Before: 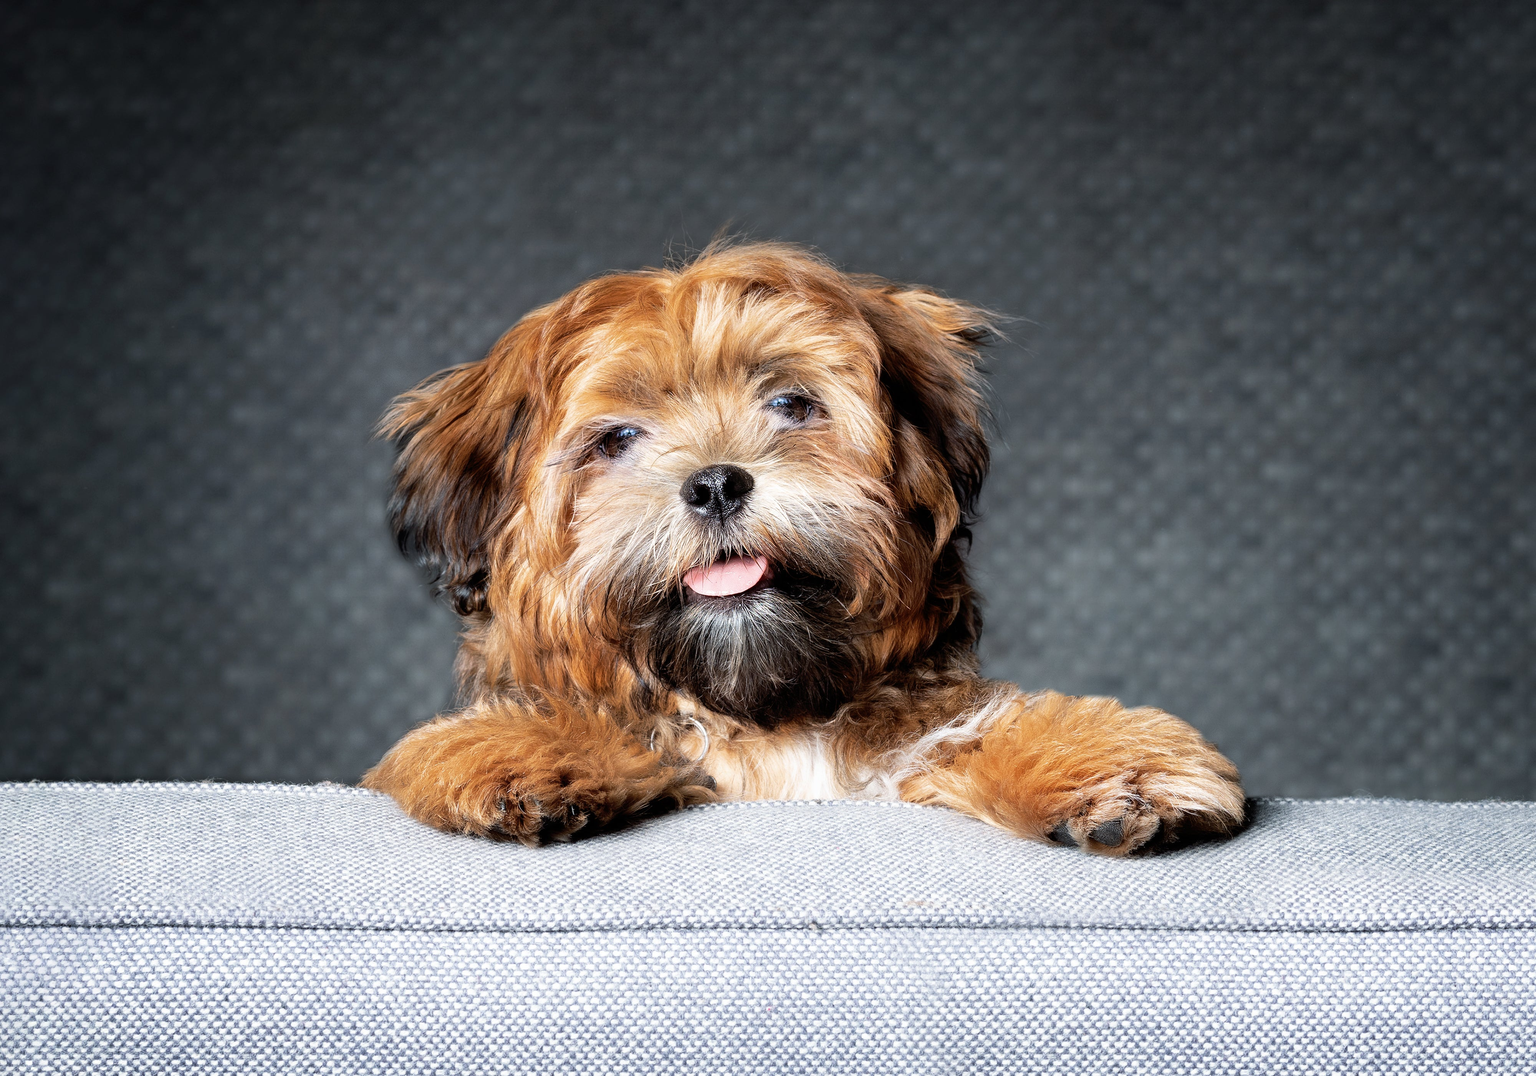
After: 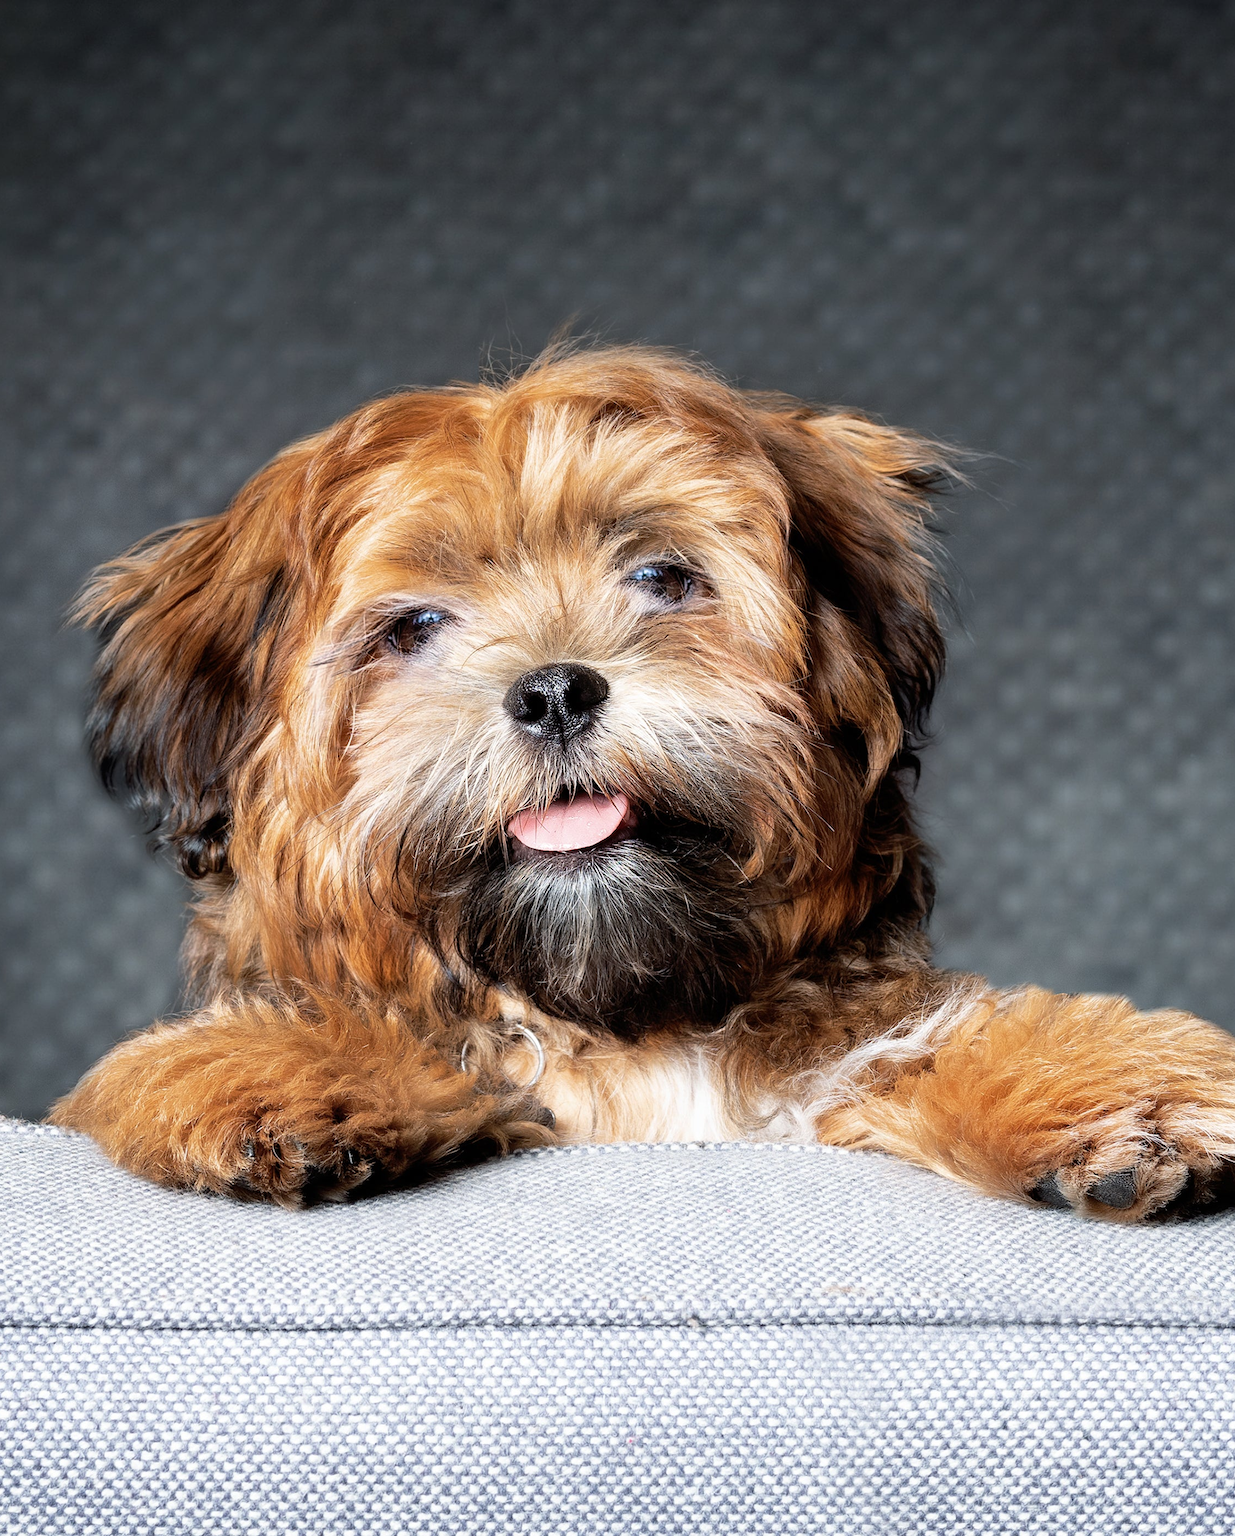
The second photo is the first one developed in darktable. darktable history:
crop: left 21.343%, right 22.308%
